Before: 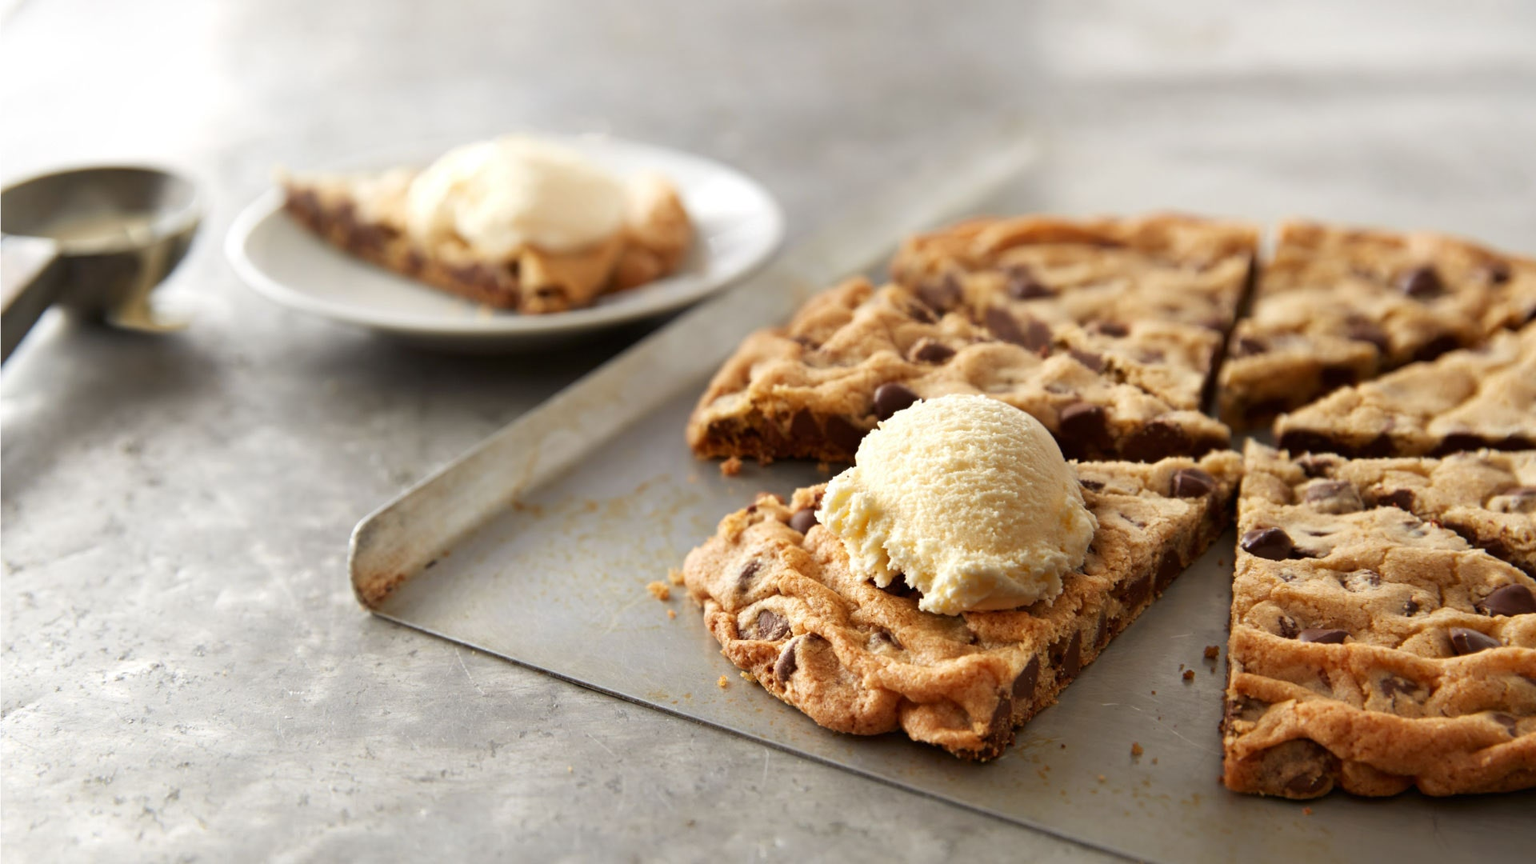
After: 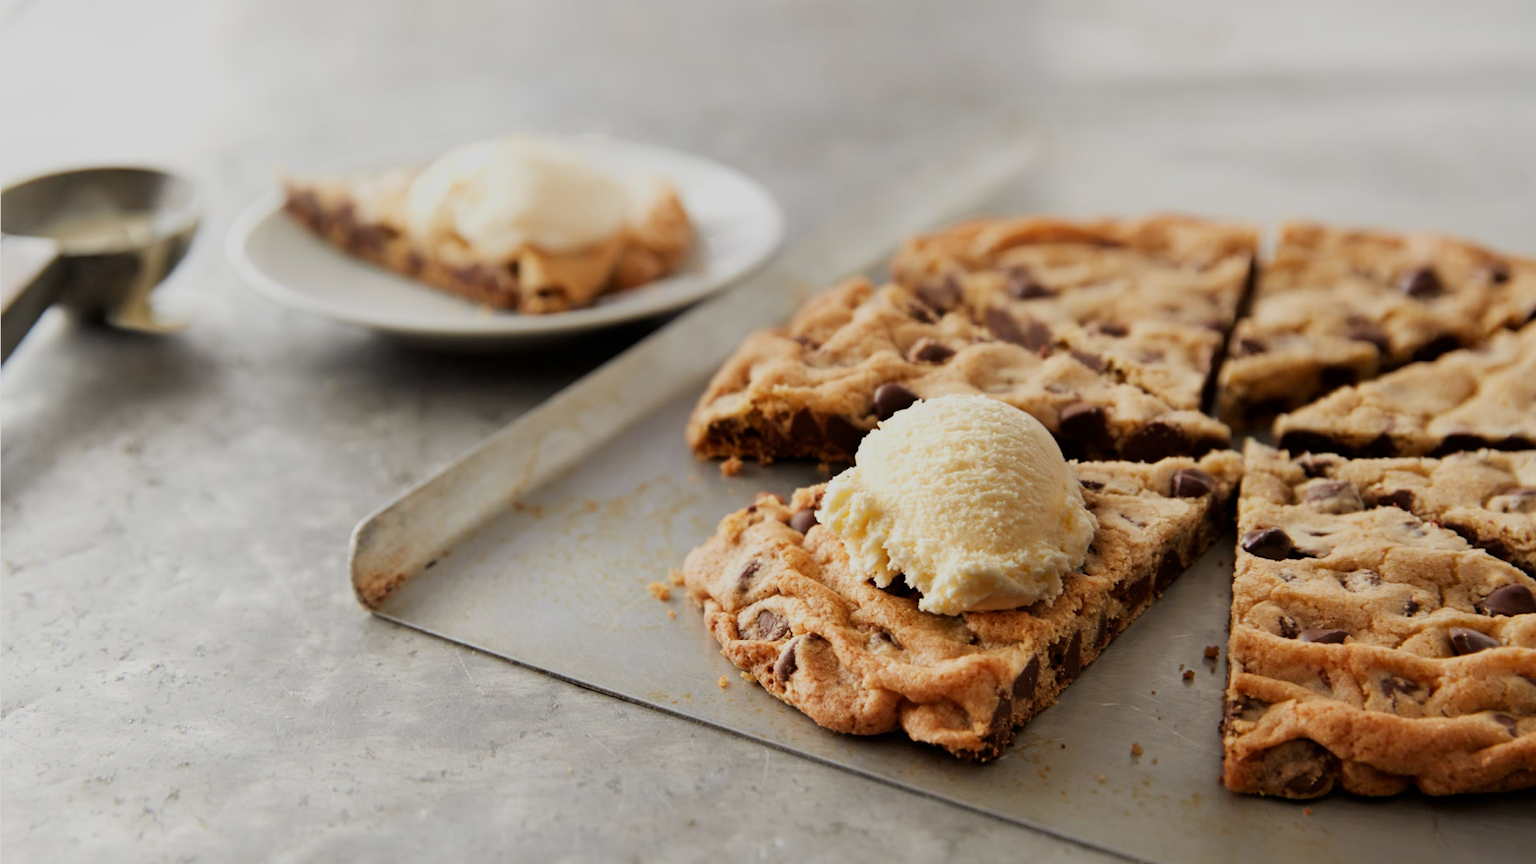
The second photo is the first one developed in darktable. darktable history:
shadows and highlights: radius 334.93, shadows 63.48, highlights 6.06, compress 87.7%, highlights color adjustment 39.73%, soften with gaussian
filmic rgb: black relative exposure -7.65 EV, white relative exposure 4.56 EV, hardness 3.61
